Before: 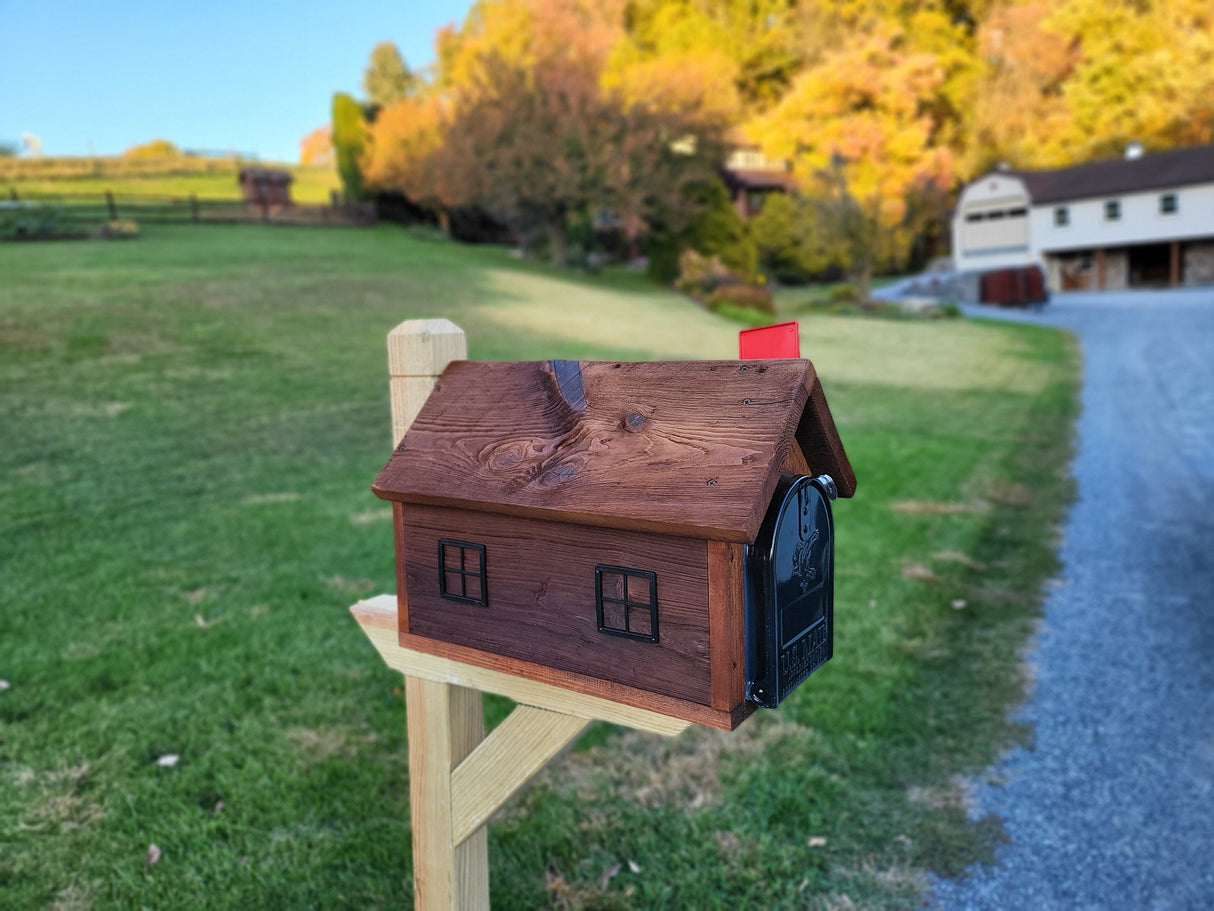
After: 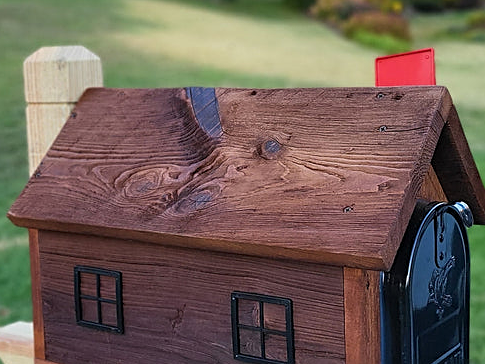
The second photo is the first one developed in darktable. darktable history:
crop: left 30%, top 30%, right 30%, bottom 30%
sharpen: on, module defaults
